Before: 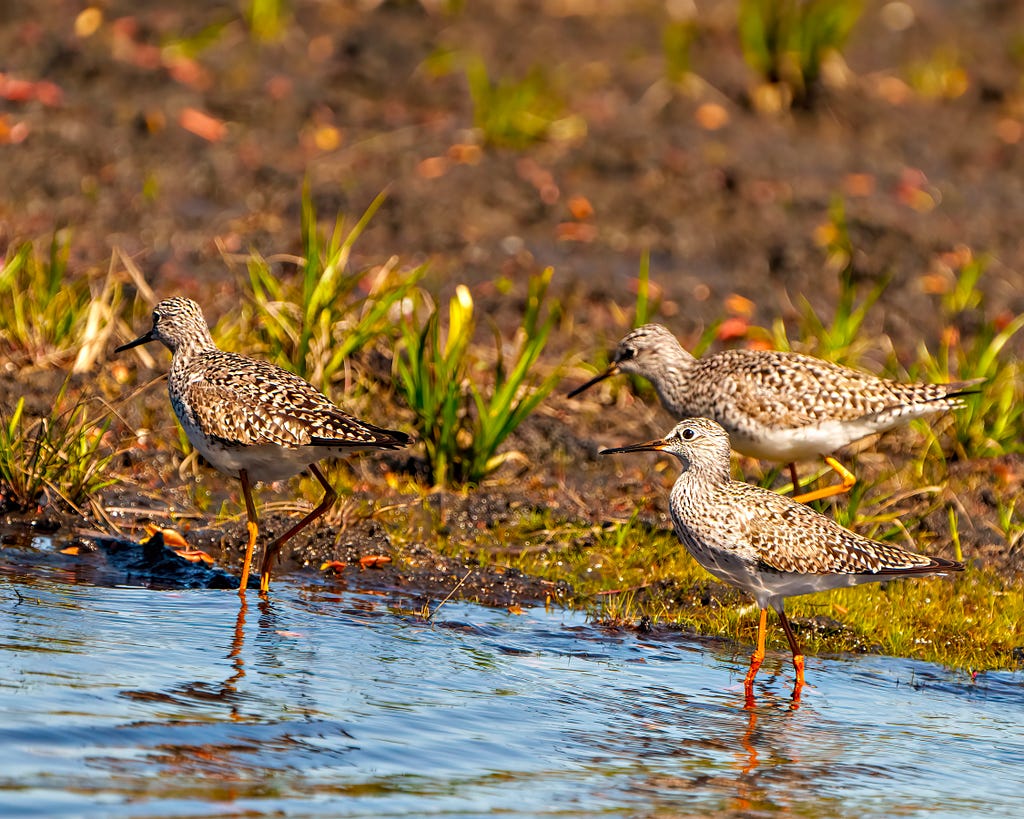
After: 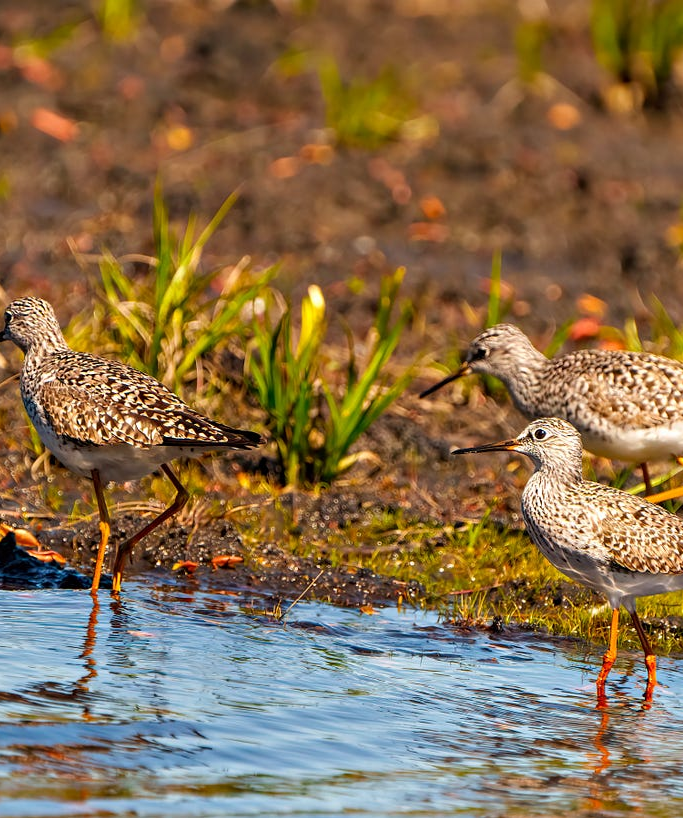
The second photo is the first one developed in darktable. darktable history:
crop and rotate: left 14.475%, right 18.761%
